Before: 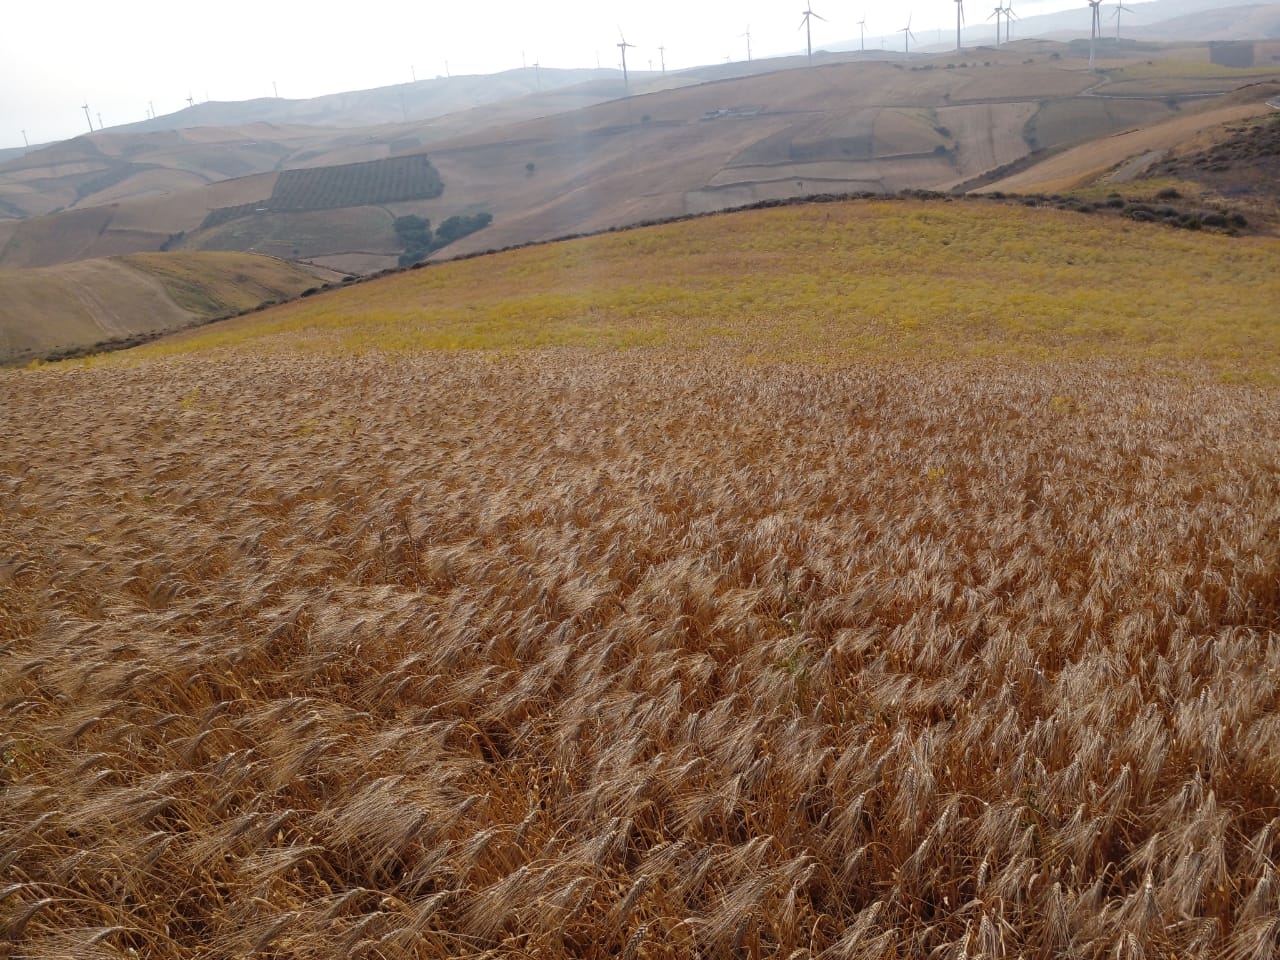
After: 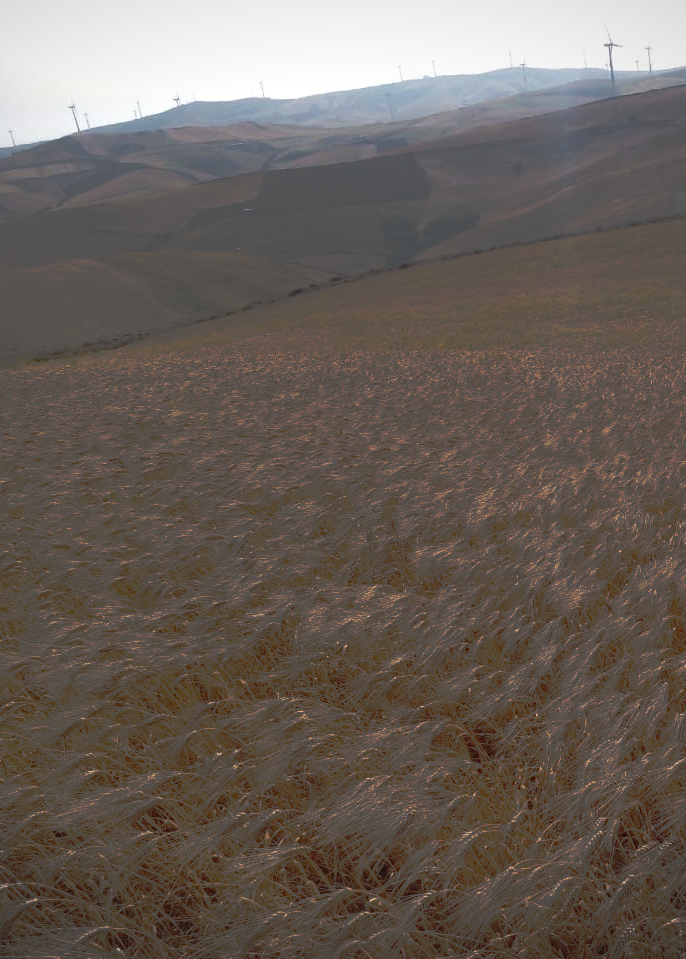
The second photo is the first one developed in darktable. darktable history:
vignetting: fall-off start 99.47%, fall-off radius 71.56%, width/height ratio 1.175
crop: left 1.039%, right 45.296%, bottom 0.079%
tone curve: curves: ch0 [(0, 0) (0.003, 0.032) (0.53, 0.368) (0.901, 0.866) (1, 1)], preserve colors none
